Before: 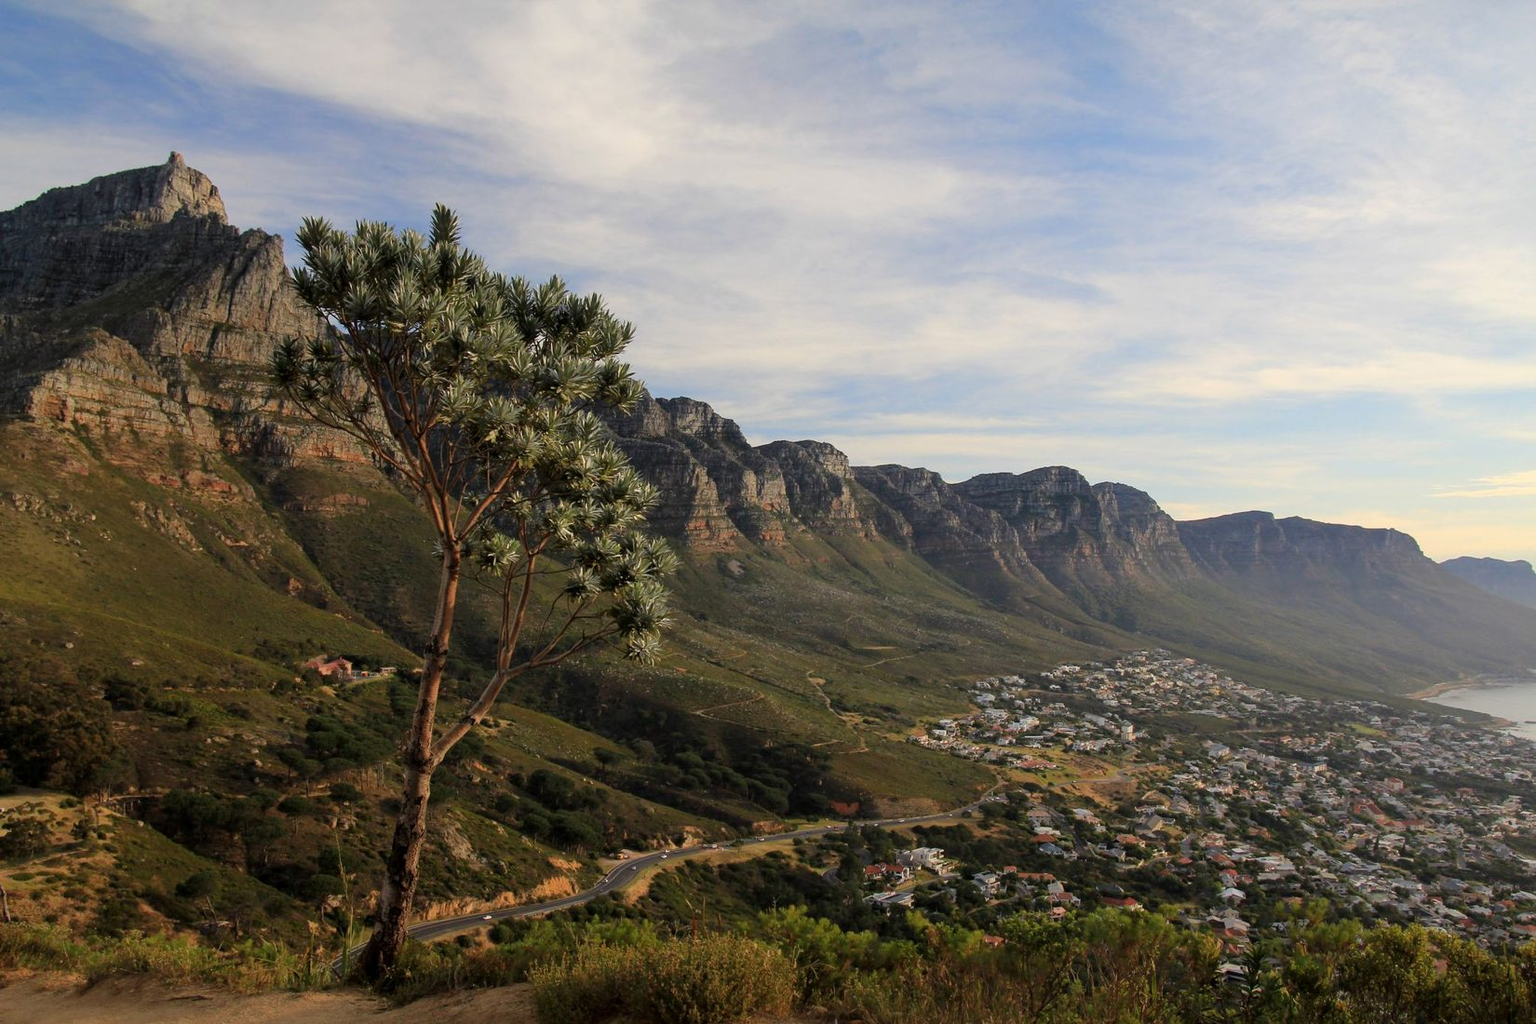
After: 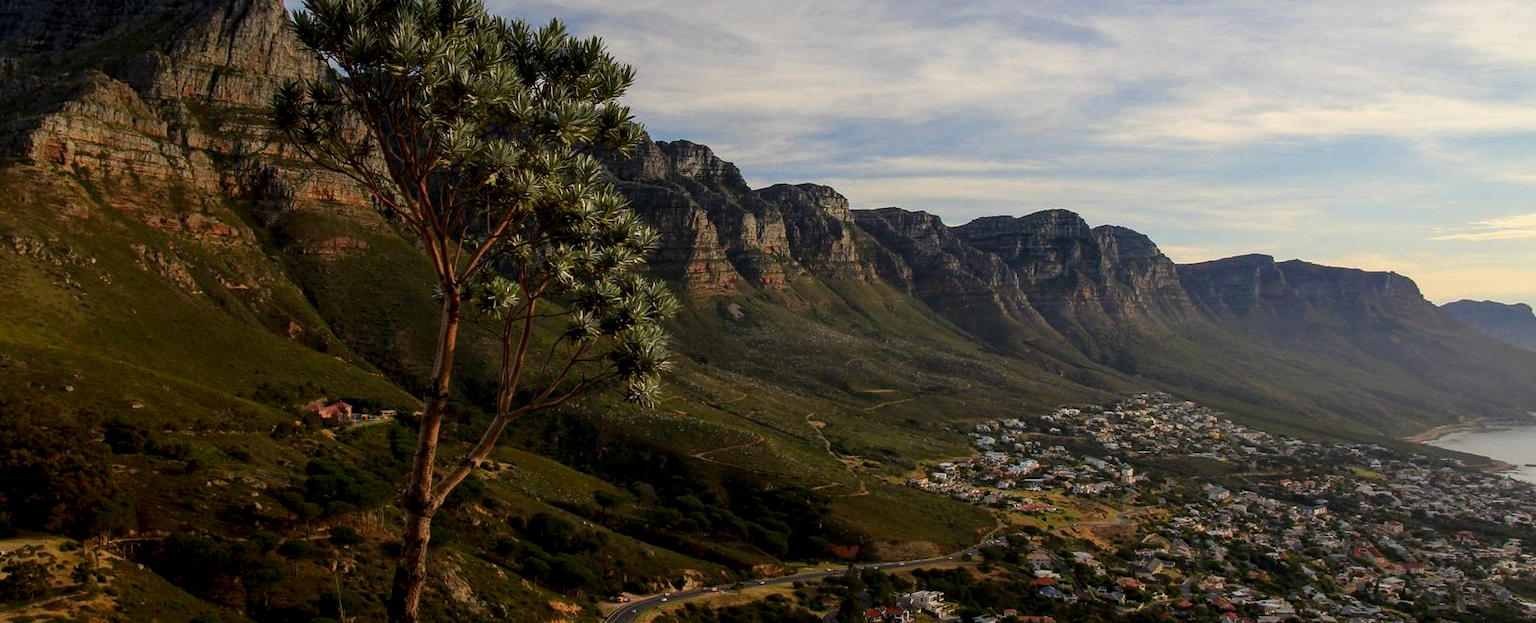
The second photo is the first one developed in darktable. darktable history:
contrast brightness saturation: brightness -0.201, saturation 0.083
local contrast: on, module defaults
crop and rotate: top 25.092%, bottom 13.961%
